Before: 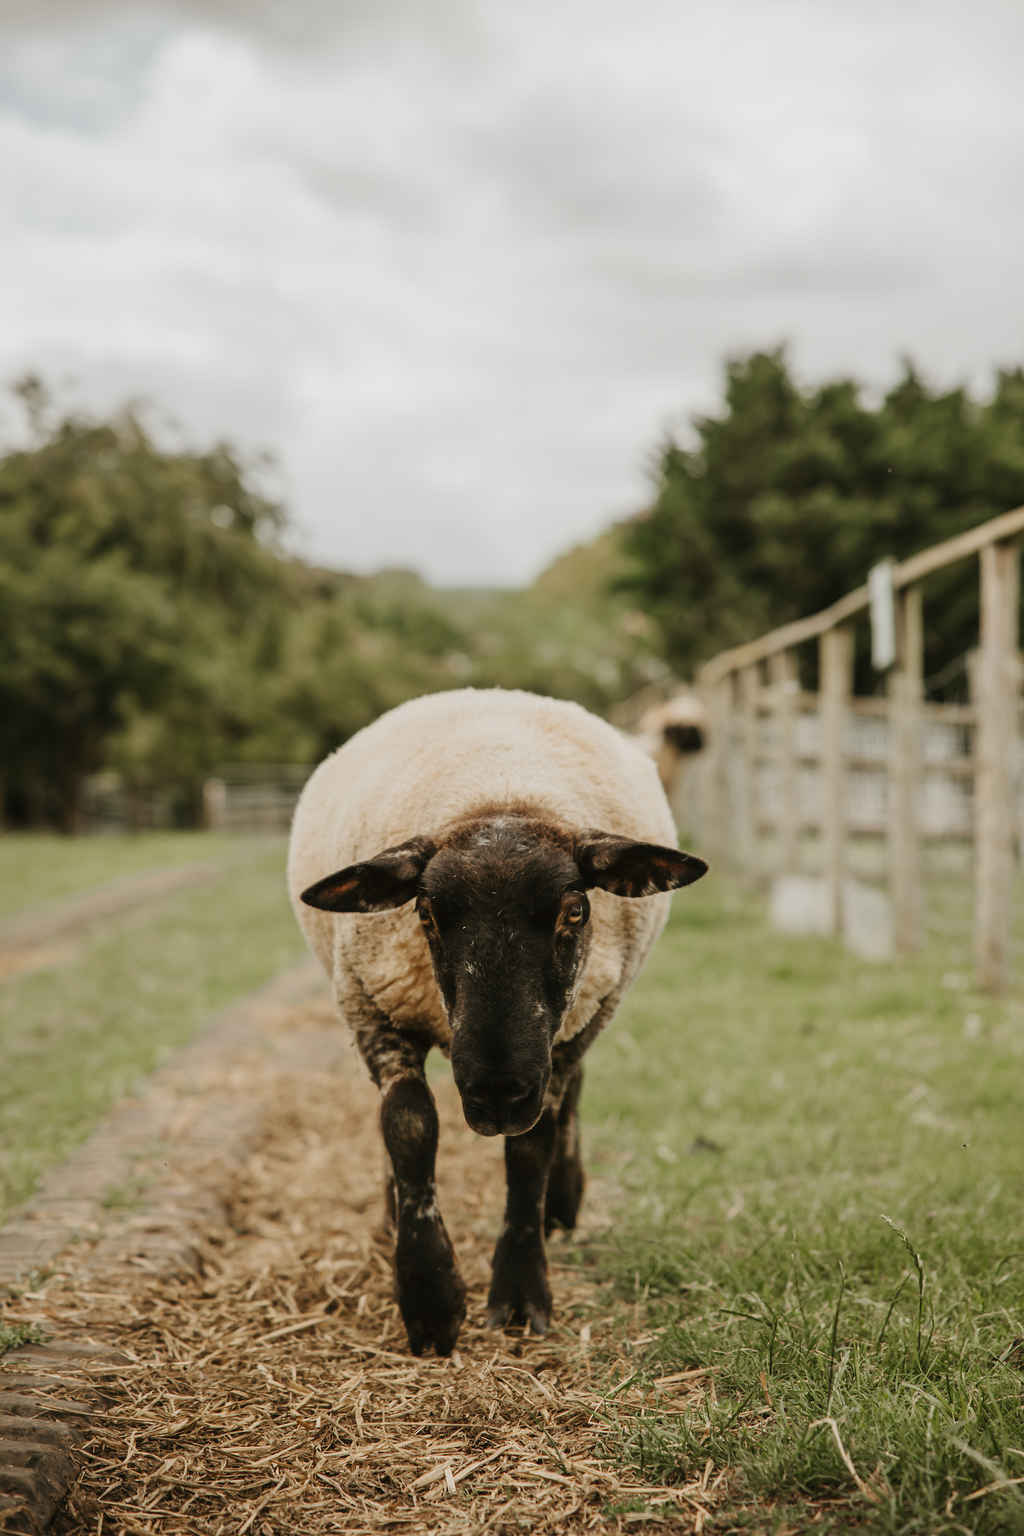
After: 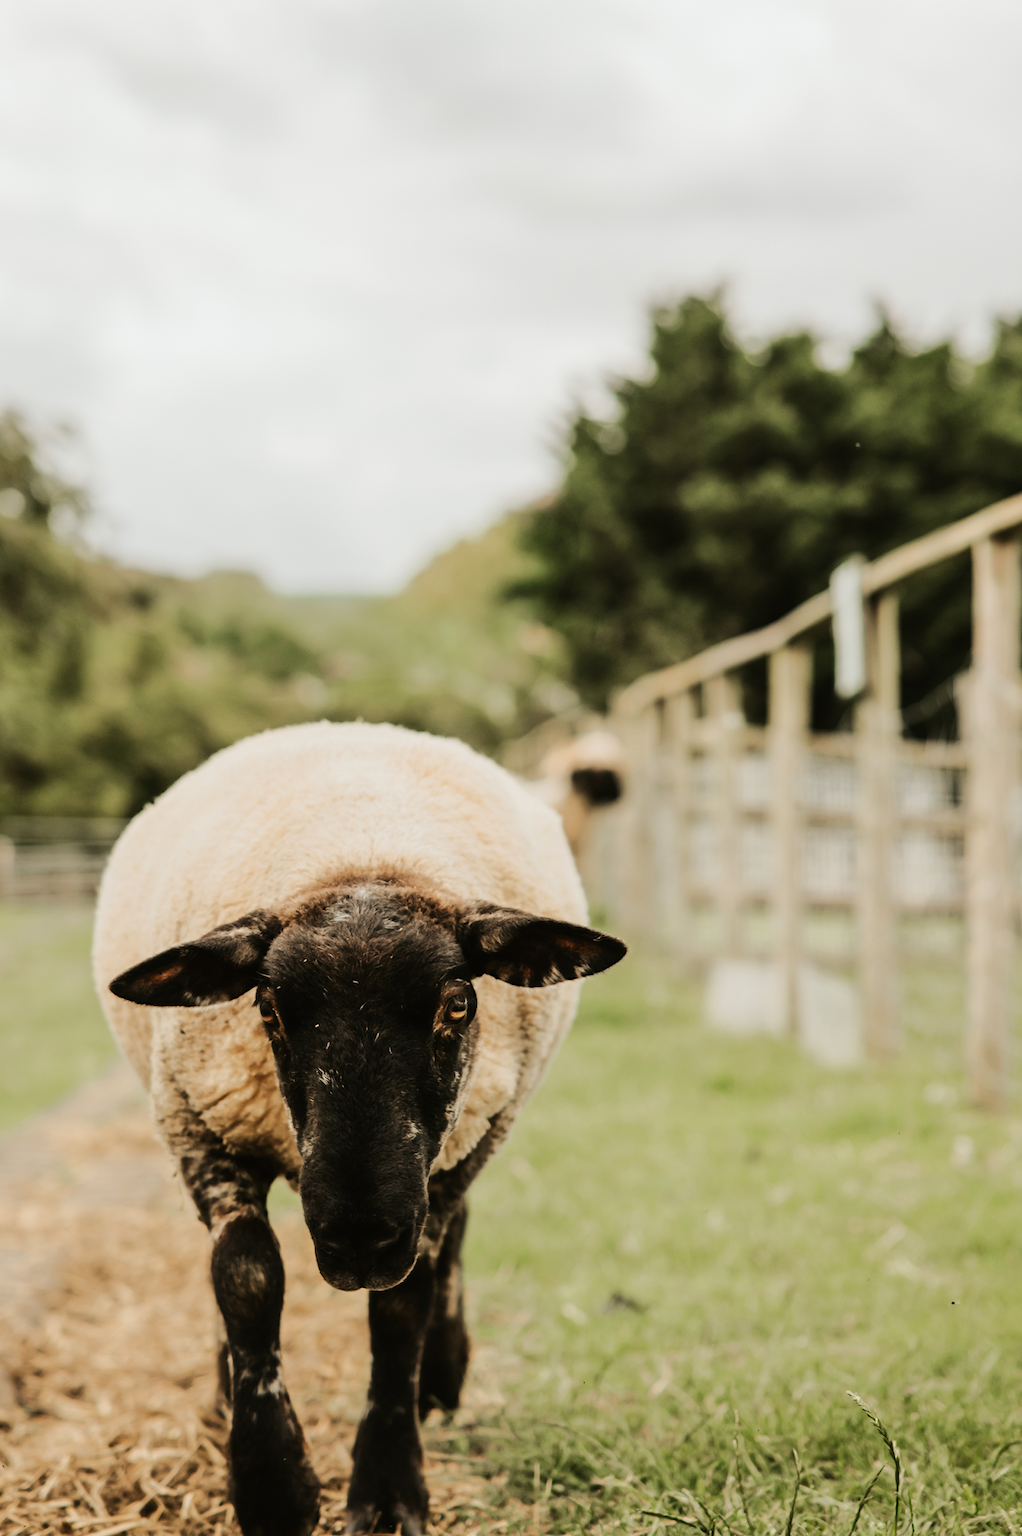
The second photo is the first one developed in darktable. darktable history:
crop and rotate: left 21.011%, top 7.849%, right 0.372%, bottom 13.451%
contrast brightness saturation: contrast 0.074
tone curve: curves: ch0 [(0, 0) (0.003, 0.002) (0.011, 0.008) (0.025, 0.016) (0.044, 0.026) (0.069, 0.04) (0.1, 0.061) (0.136, 0.104) (0.177, 0.15) (0.224, 0.22) (0.277, 0.307) (0.335, 0.399) (0.399, 0.492) (0.468, 0.575) (0.543, 0.638) (0.623, 0.701) (0.709, 0.778) (0.801, 0.85) (0.898, 0.934) (1, 1)]
